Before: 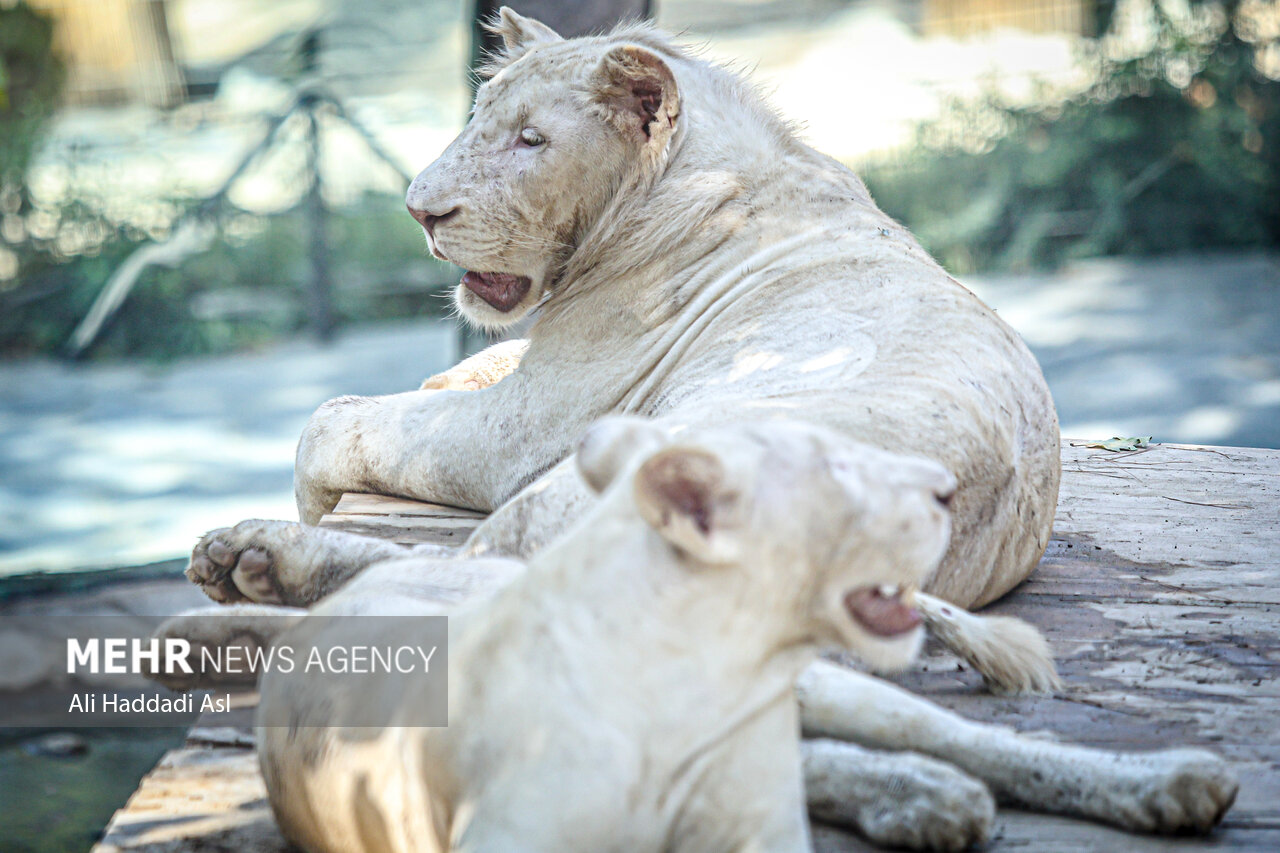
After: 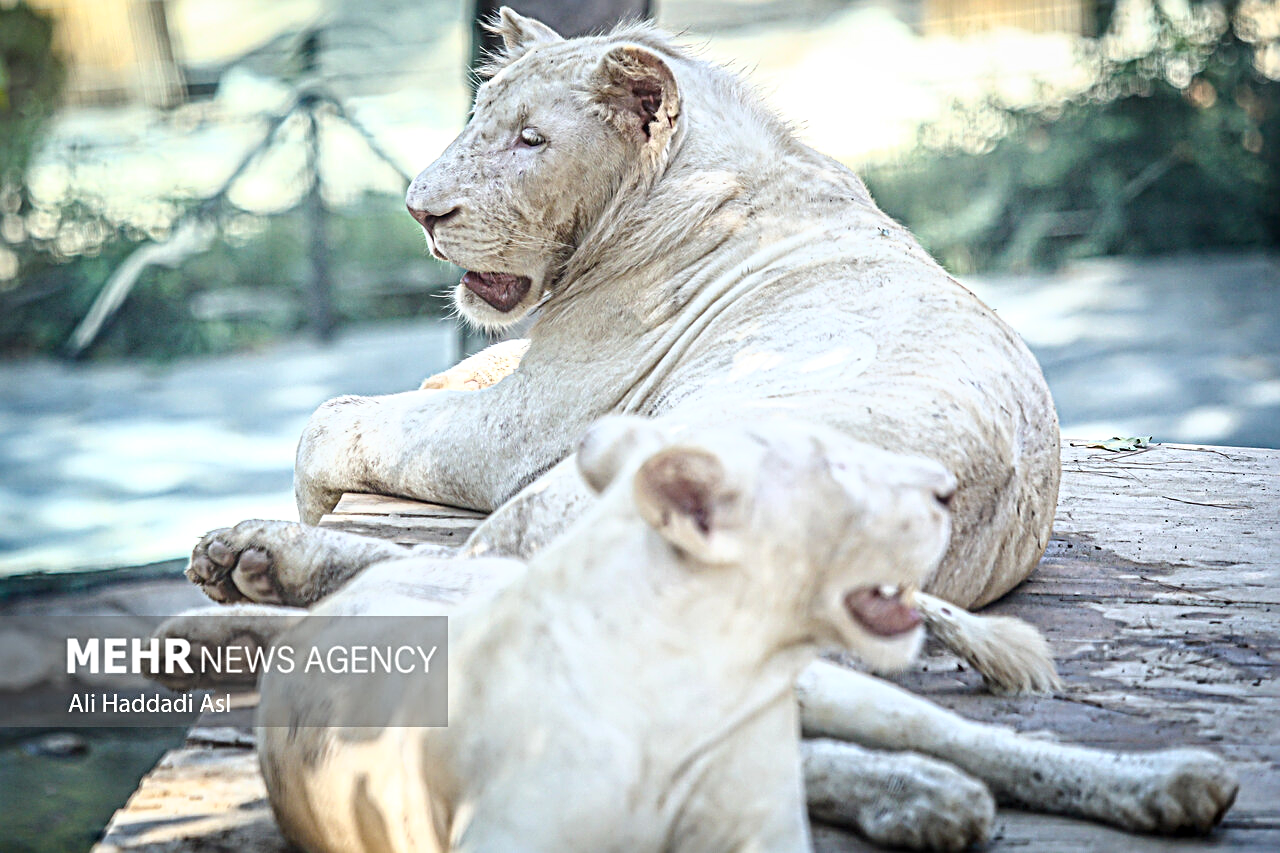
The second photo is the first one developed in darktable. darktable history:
sharpen: radius 3.076
tone curve: curves: ch0 [(0, 0) (0.003, 0.002) (0.011, 0.01) (0.025, 0.022) (0.044, 0.039) (0.069, 0.061) (0.1, 0.088) (0.136, 0.126) (0.177, 0.167) (0.224, 0.211) (0.277, 0.27) (0.335, 0.335) (0.399, 0.407) (0.468, 0.485) (0.543, 0.569) (0.623, 0.659) (0.709, 0.756) (0.801, 0.851) (0.898, 0.961) (1, 1)], color space Lab, independent channels, preserve colors none
